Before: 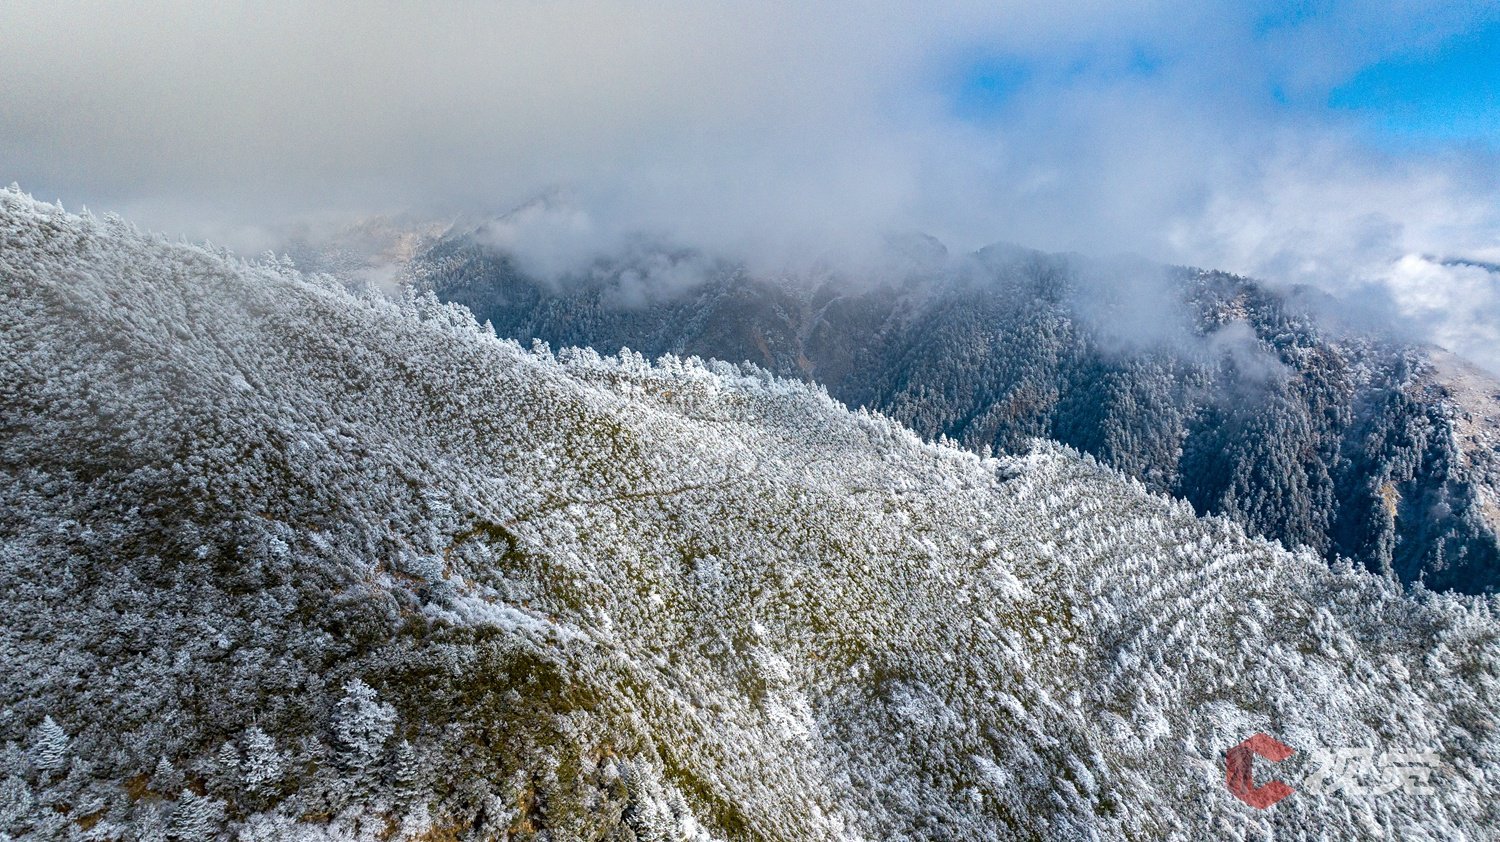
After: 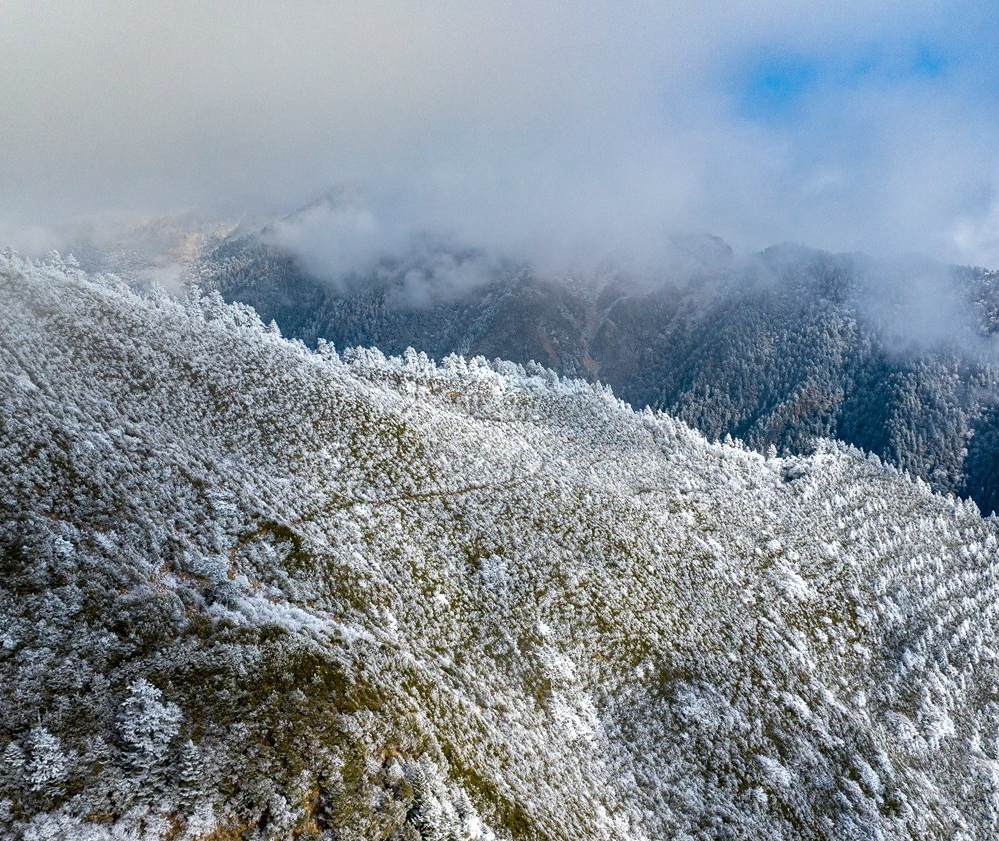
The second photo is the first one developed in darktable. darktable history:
crop and rotate: left 14.382%, right 18.958%
